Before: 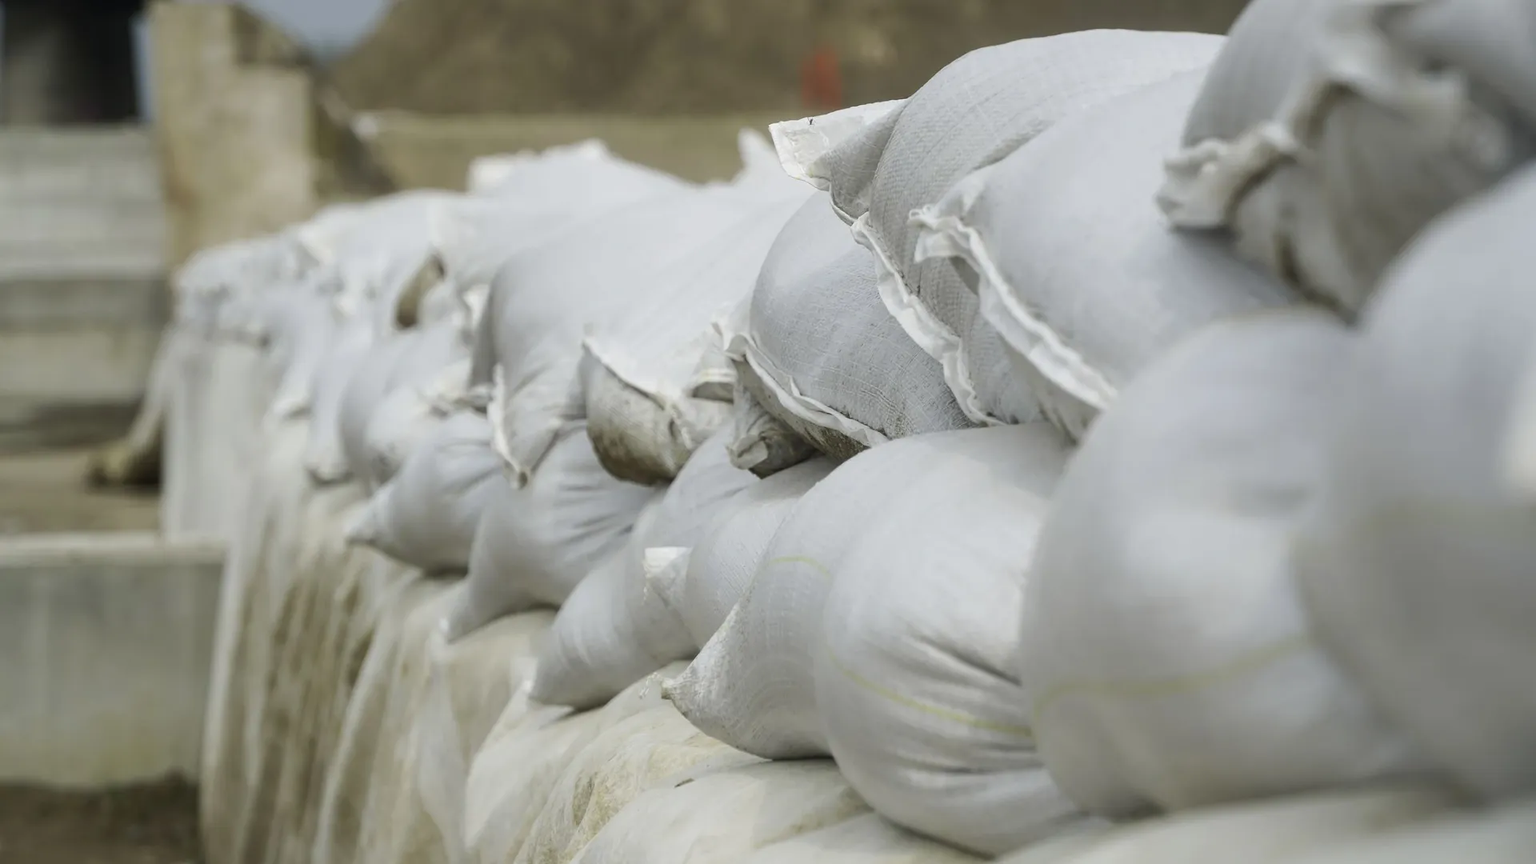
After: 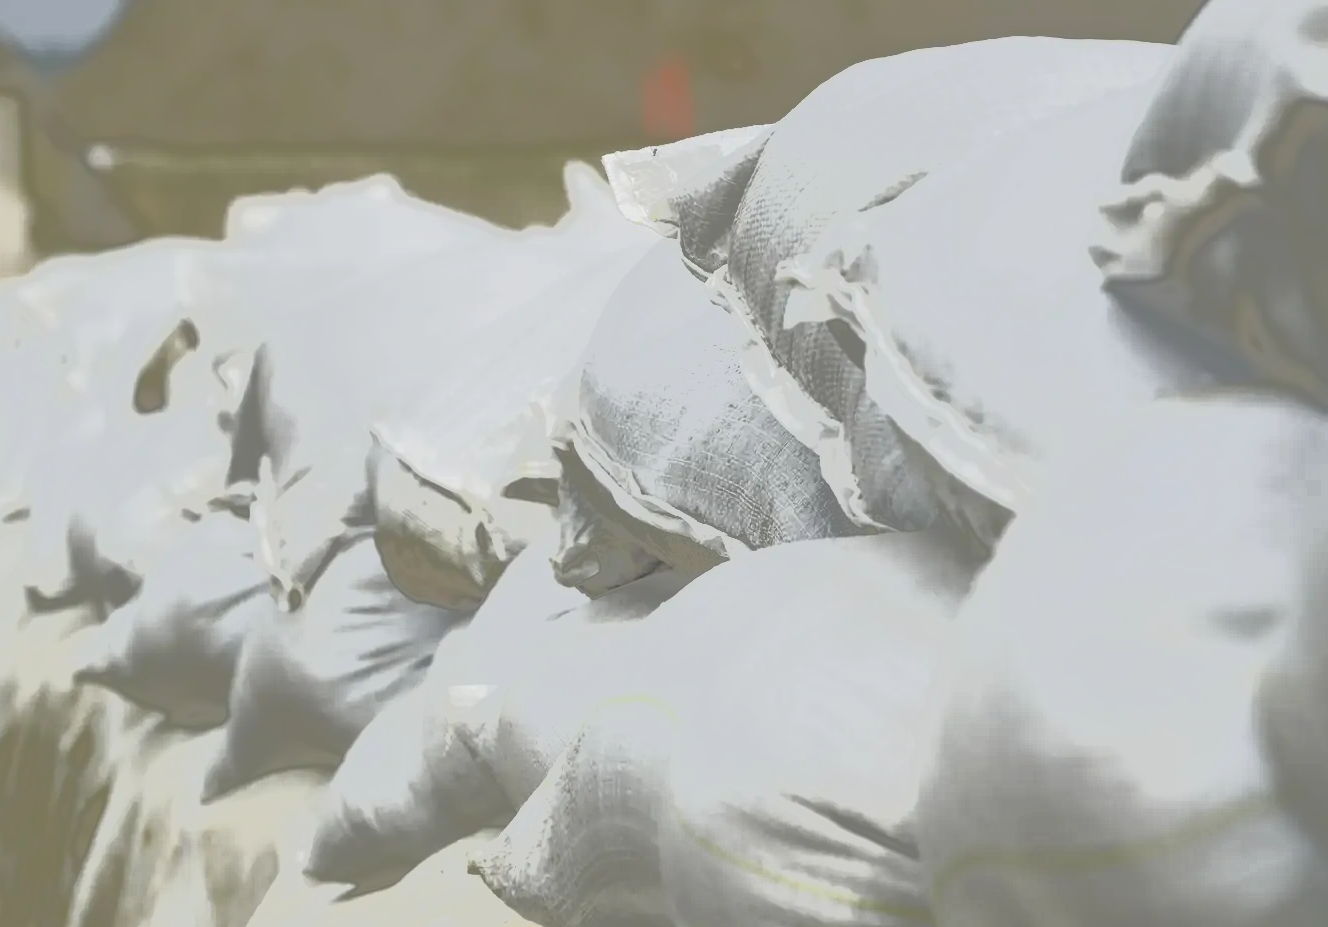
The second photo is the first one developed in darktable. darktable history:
crop: left 18.73%, right 12.076%, bottom 14.103%
tone curve: curves: ch0 [(0, 0) (0.003, 0.011) (0.011, 0.043) (0.025, 0.133) (0.044, 0.226) (0.069, 0.303) (0.1, 0.371) (0.136, 0.429) (0.177, 0.482) (0.224, 0.516) (0.277, 0.539) (0.335, 0.535) (0.399, 0.517) (0.468, 0.498) (0.543, 0.523) (0.623, 0.655) (0.709, 0.83) (0.801, 0.827) (0.898, 0.89) (1, 1)], color space Lab, independent channels, preserve colors none
